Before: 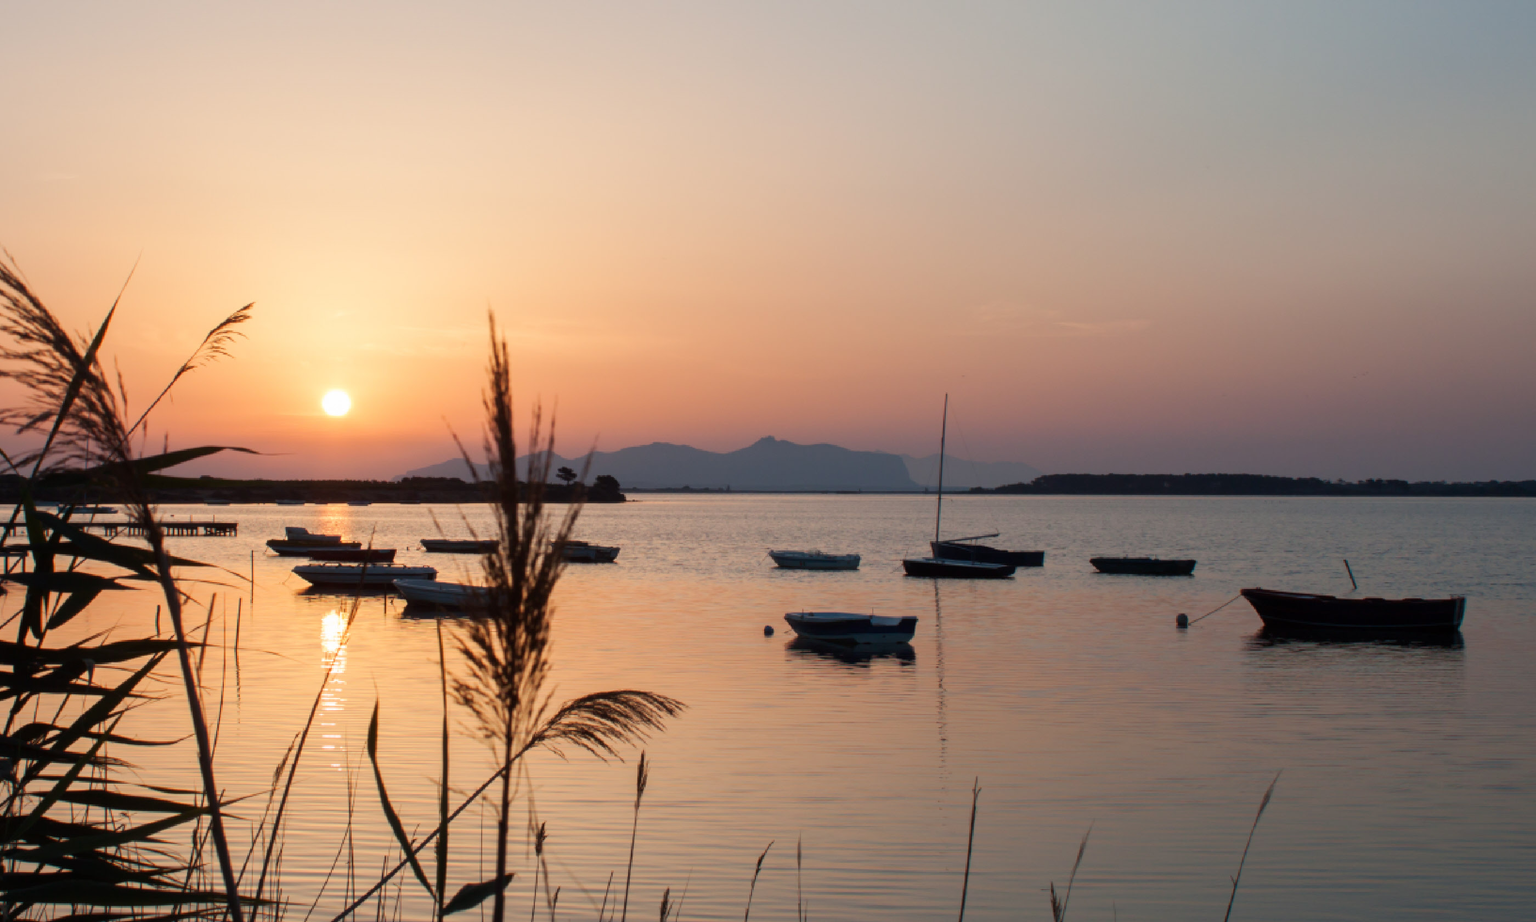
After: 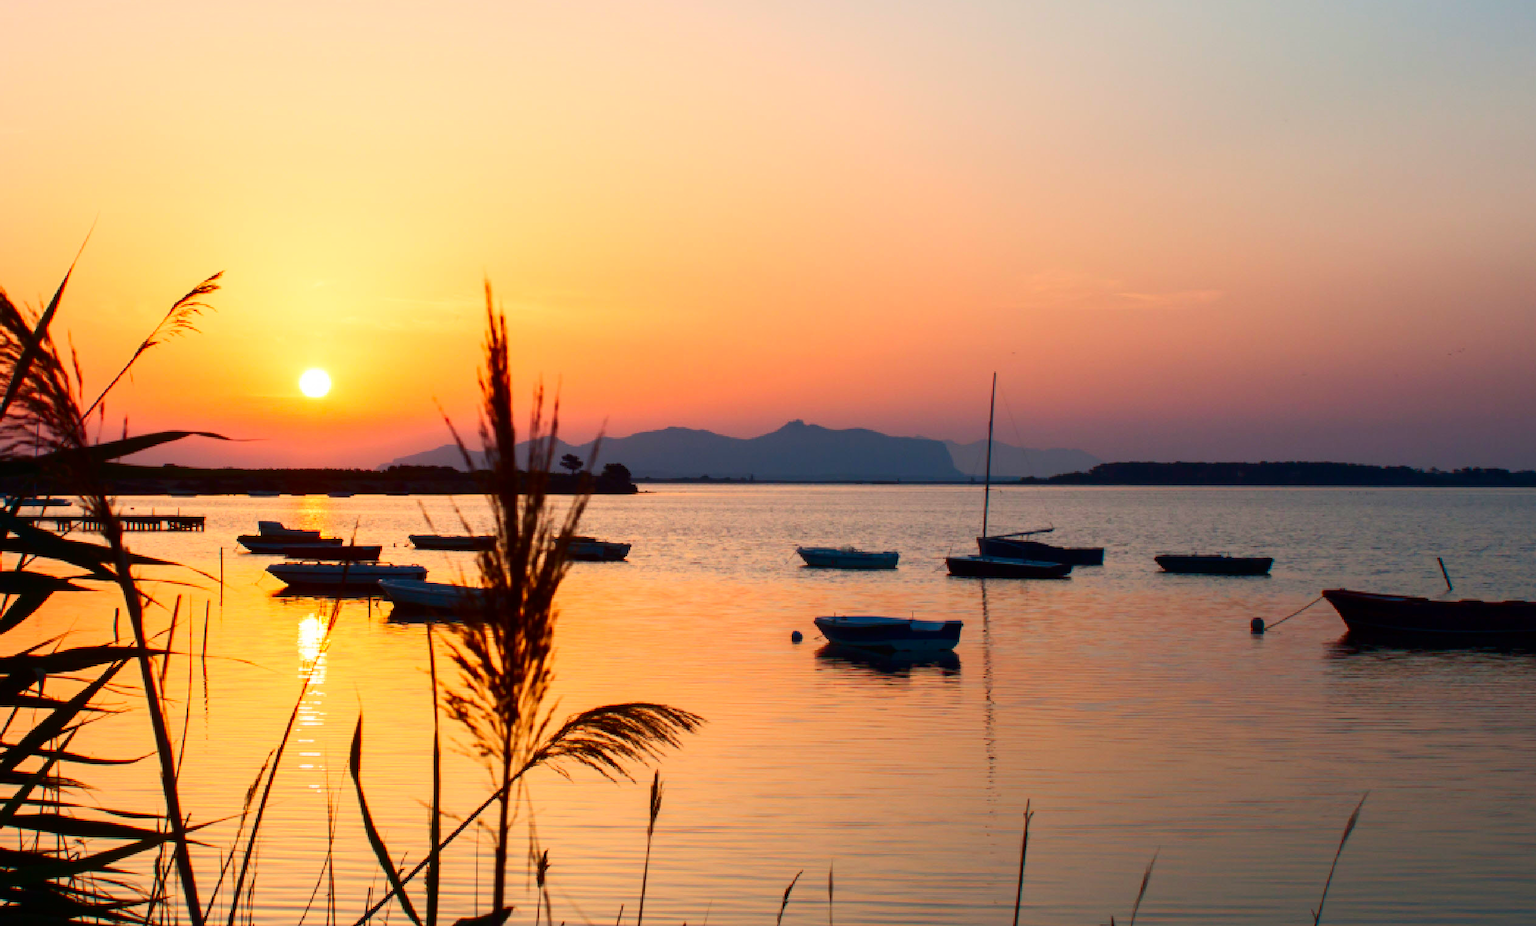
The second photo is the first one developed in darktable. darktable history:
crop: left 3.502%, top 6.448%, right 6.719%, bottom 3.335%
contrast brightness saturation: contrast 0.265, brightness 0.017, saturation 0.873
